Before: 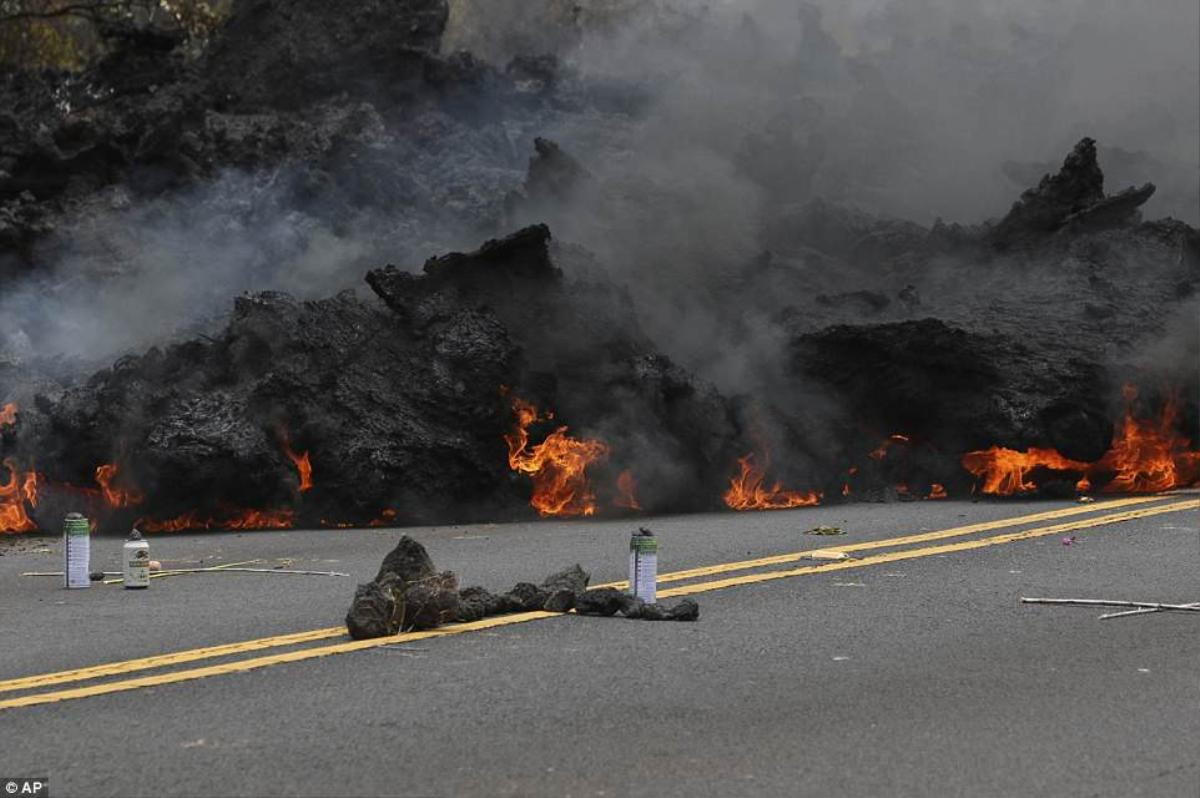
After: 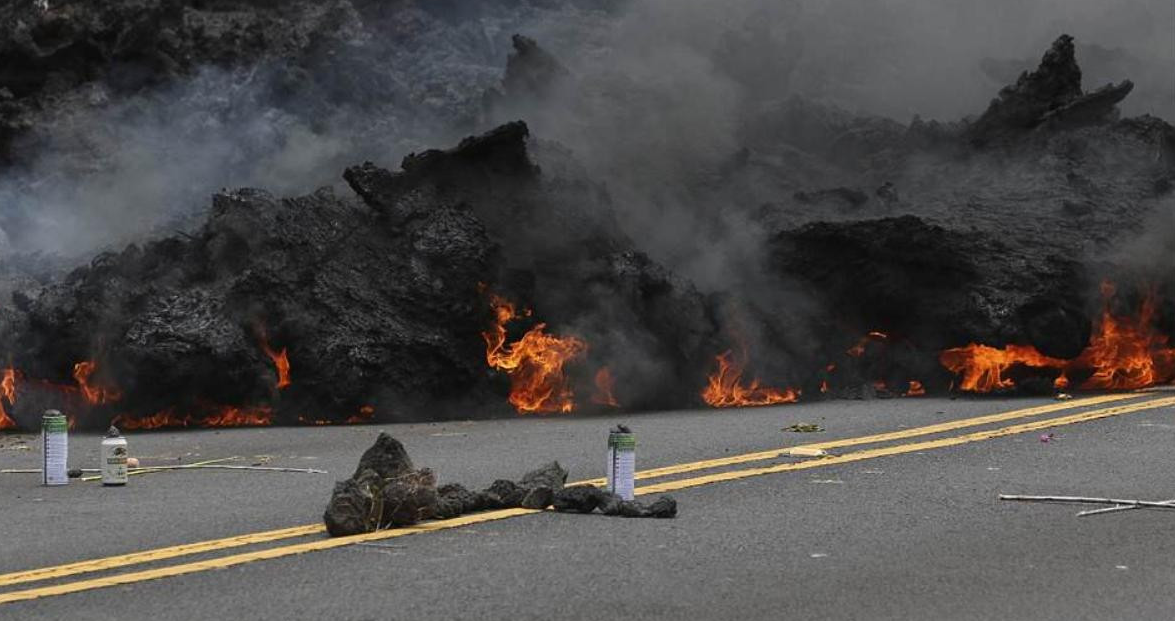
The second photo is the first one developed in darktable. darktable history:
crop and rotate: left 1.889%, top 12.934%, right 0.155%, bottom 9.231%
